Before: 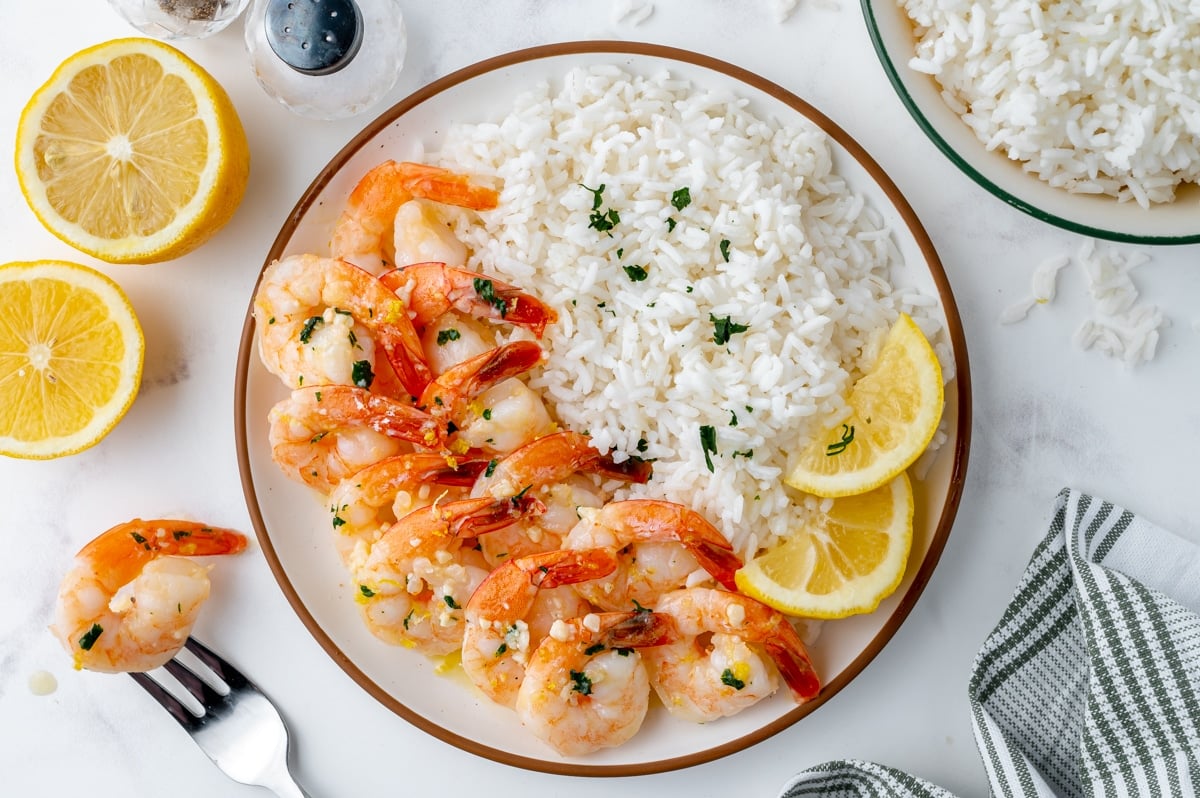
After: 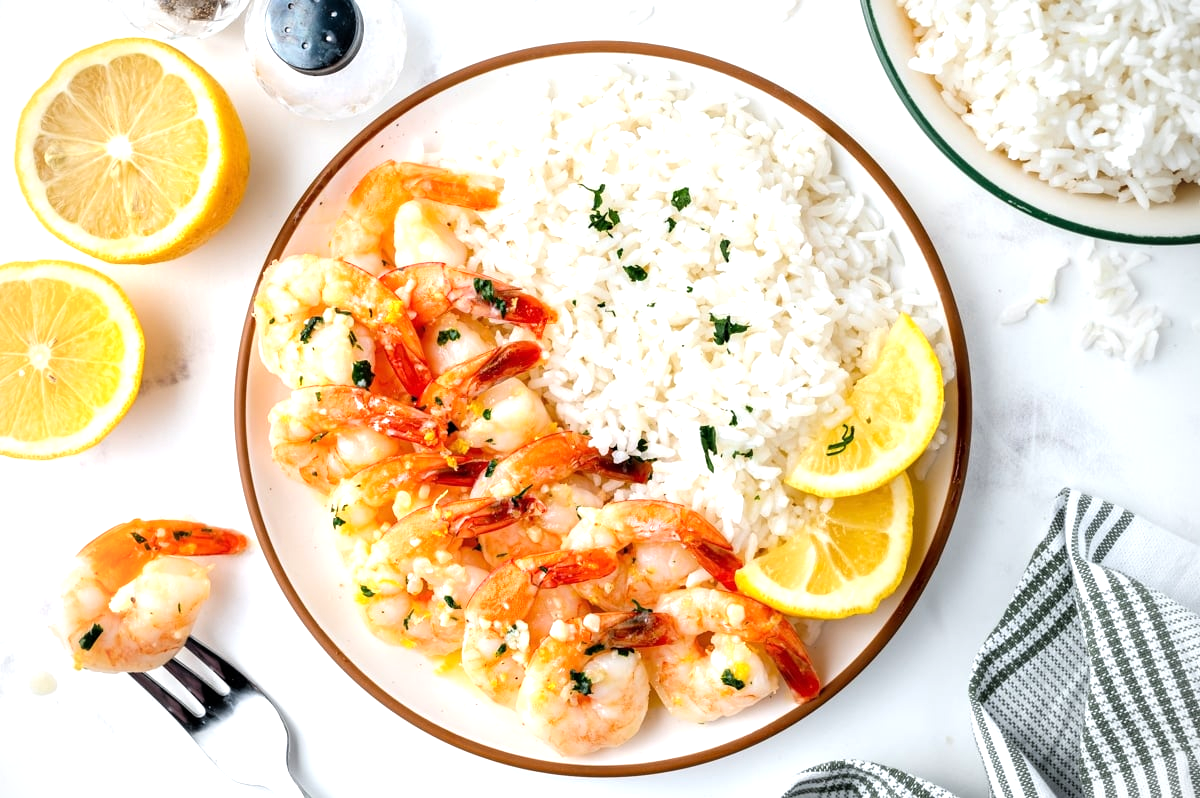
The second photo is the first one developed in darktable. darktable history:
tone equalizer: -8 EV -0.753 EV, -7 EV -0.705 EV, -6 EV -0.598 EV, -5 EV -0.363 EV, -3 EV 0.382 EV, -2 EV 0.6 EV, -1 EV 0.696 EV, +0 EV 0.723 EV, smoothing 1
vignetting: fall-off radius 61.06%, brightness -0.479
